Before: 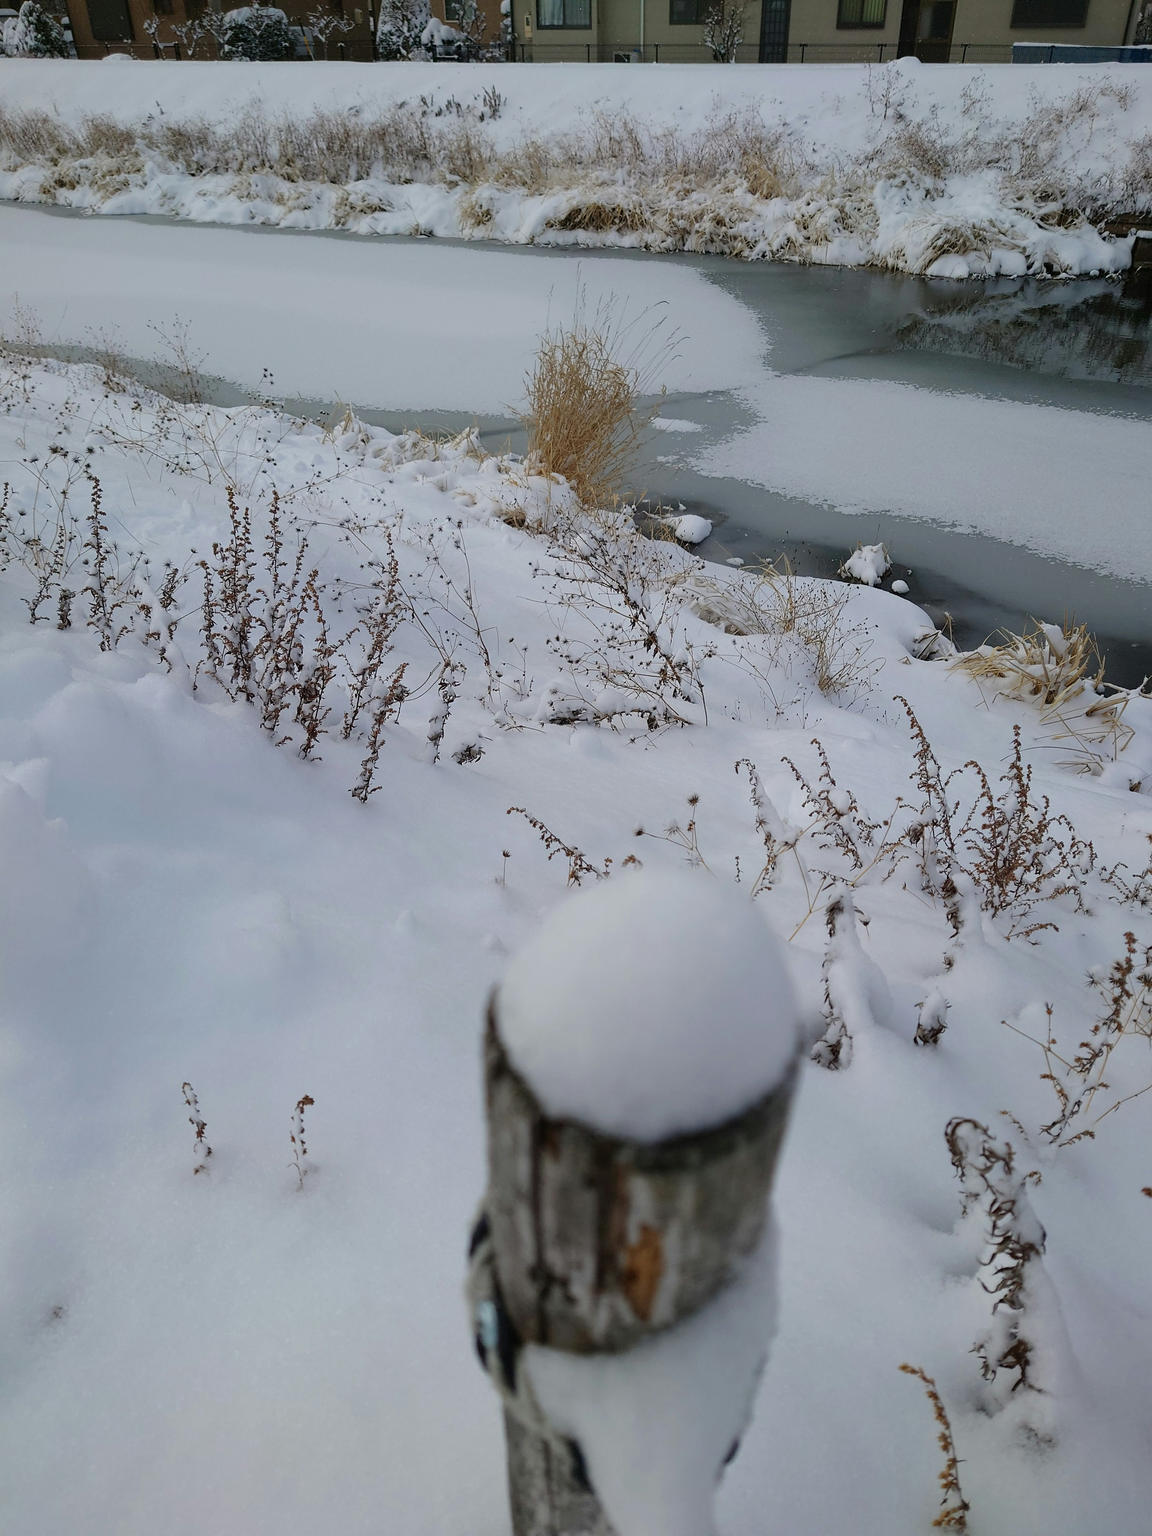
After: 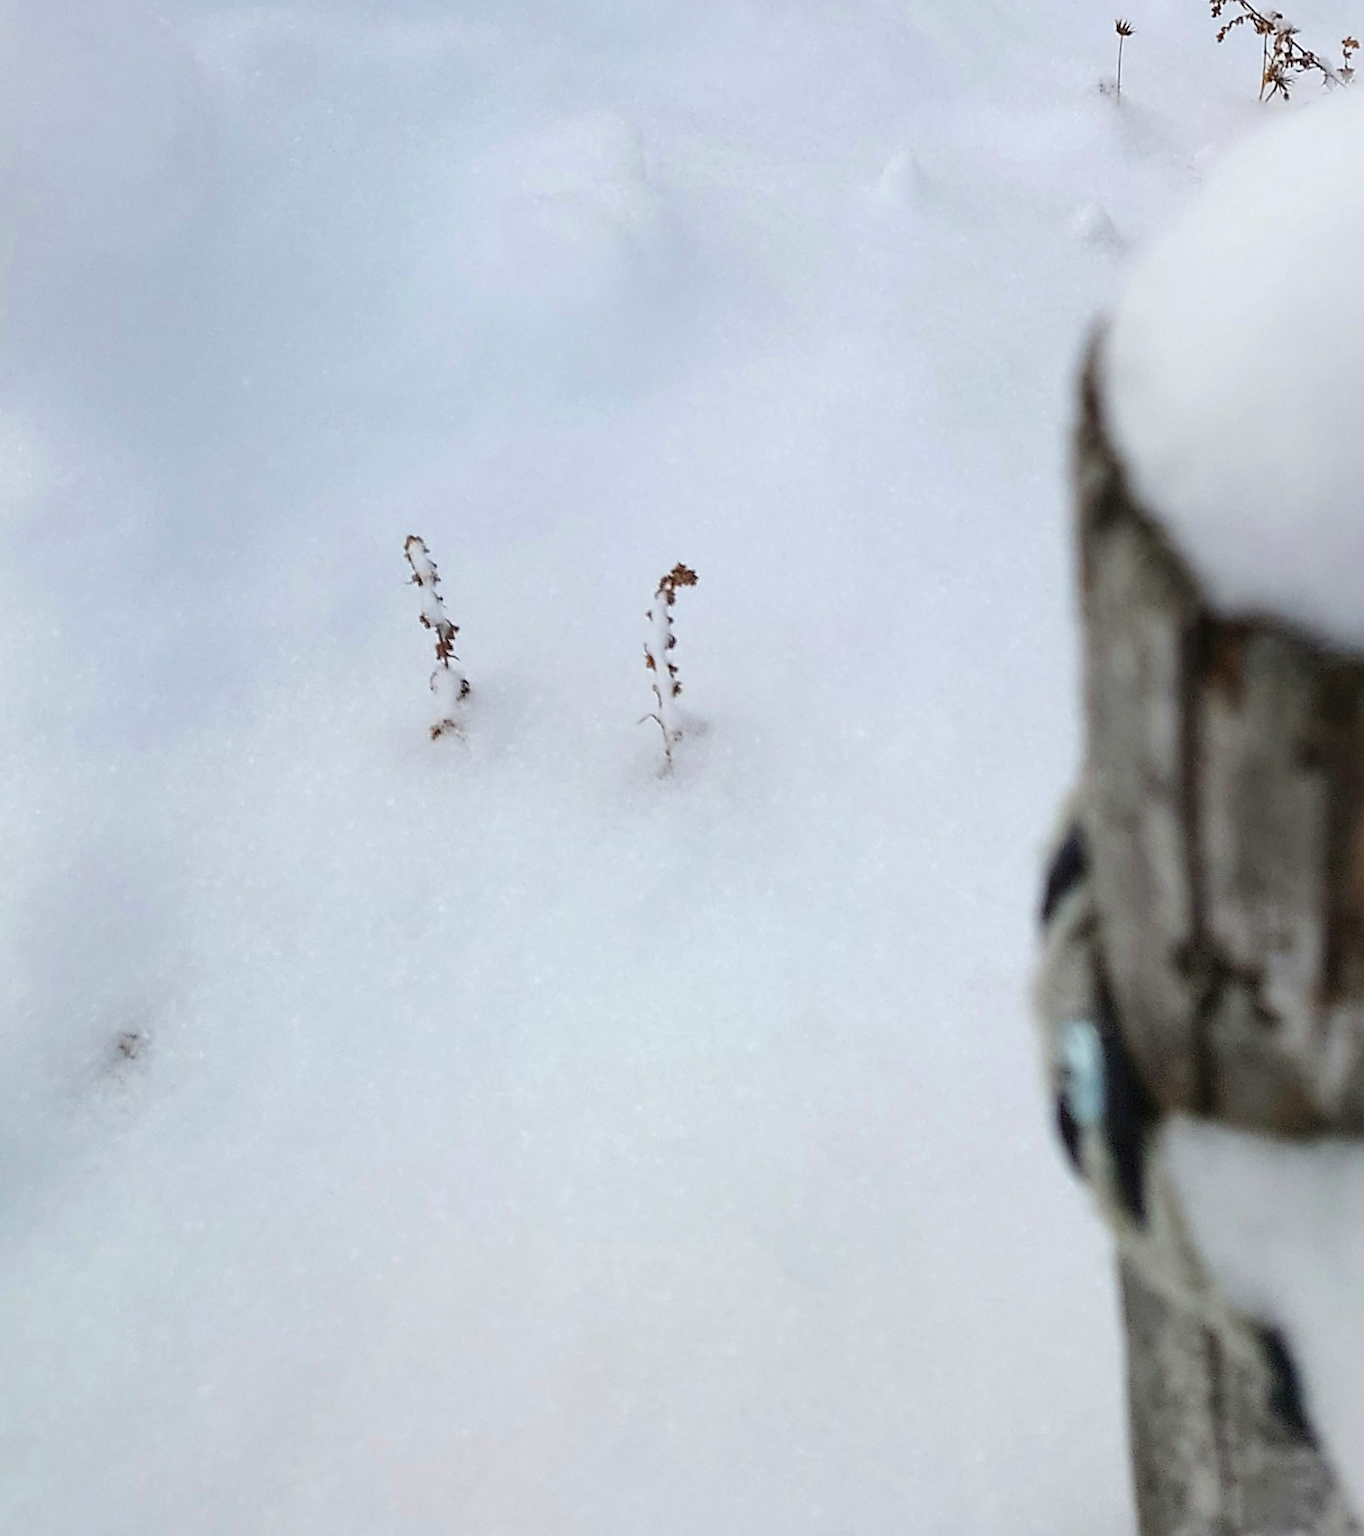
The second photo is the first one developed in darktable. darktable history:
exposure: black level correction 0, exposure 0.7 EV, compensate exposure bias true, compensate highlight preservation false
sharpen: on, module defaults
crop and rotate: top 54.778%, right 46.61%, bottom 0.159%
